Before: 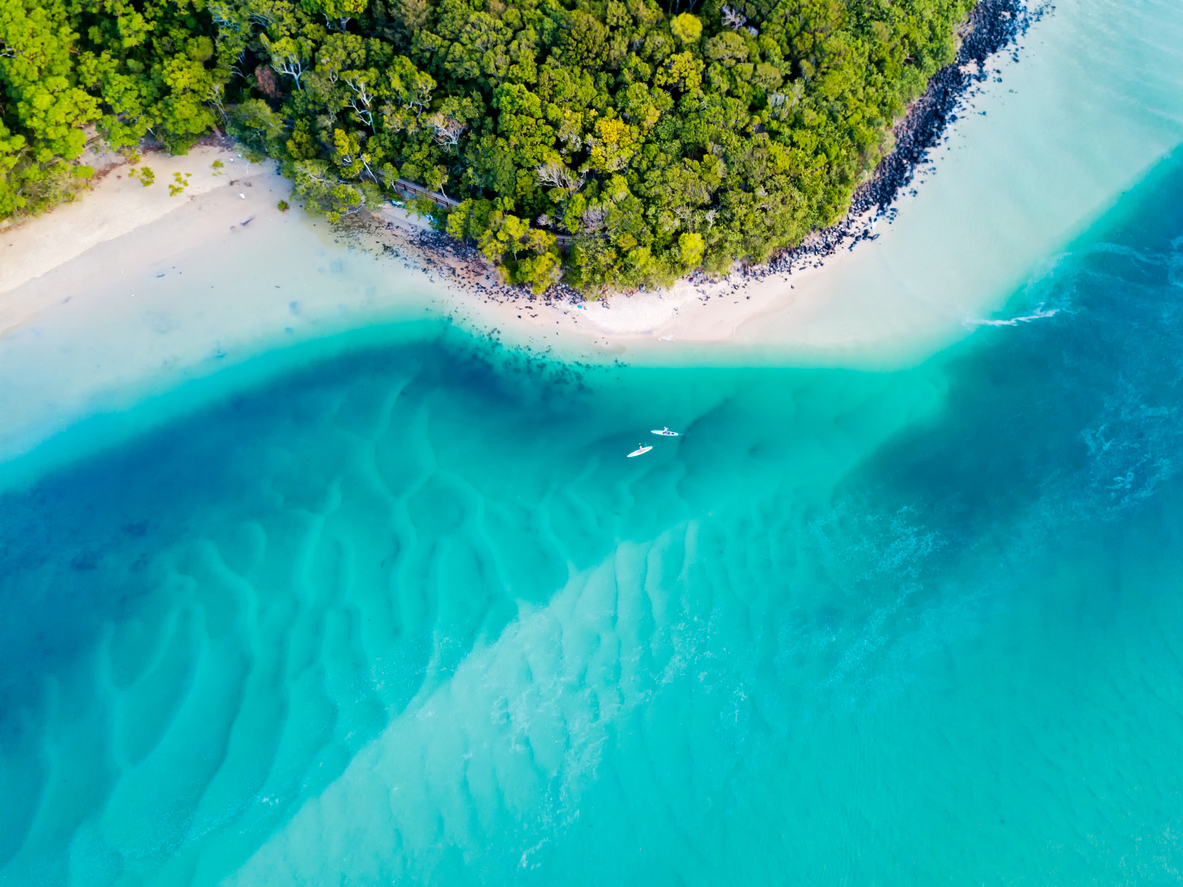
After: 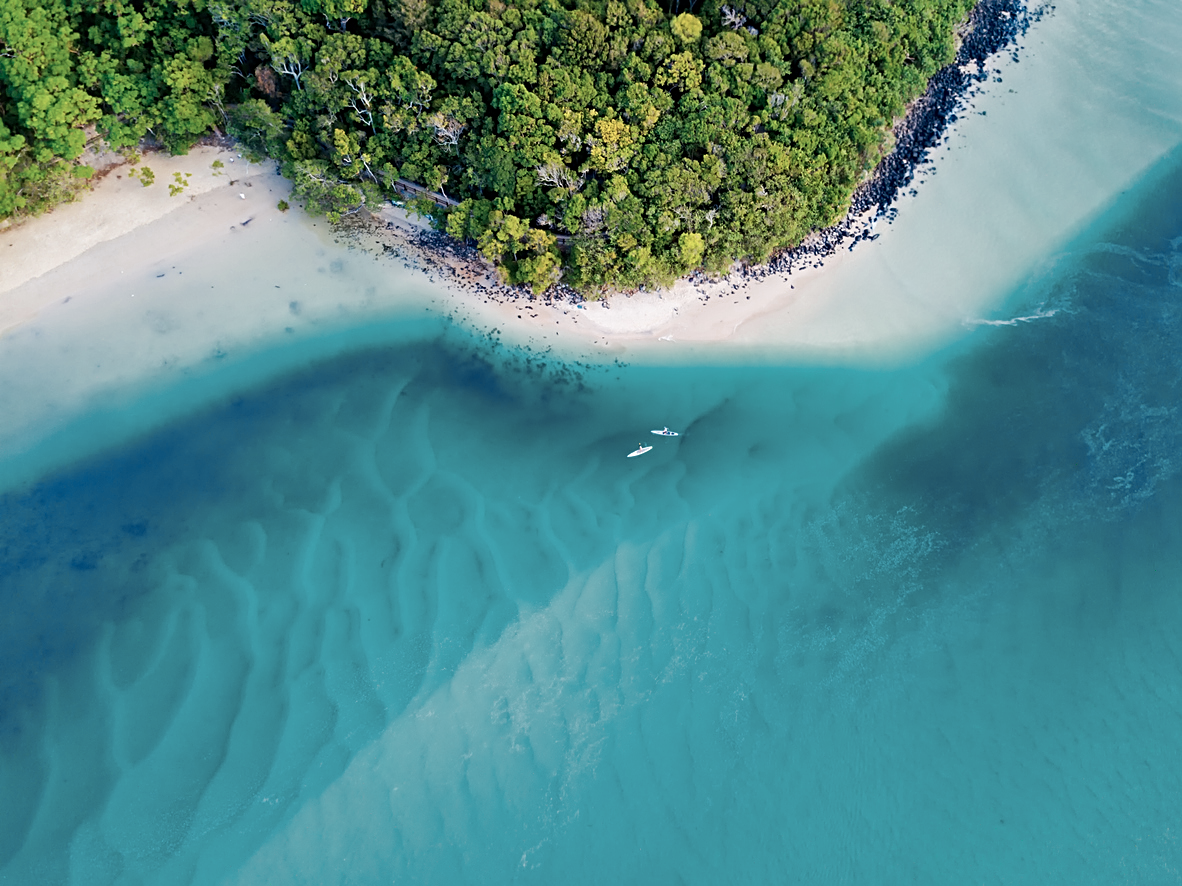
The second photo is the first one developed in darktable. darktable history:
exposure: exposure -0.064 EV, compensate highlight preservation false
color zones: curves: ch0 [(0, 0.5) (0.125, 0.4) (0.25, 0.5) (0.375, 0.4) (0.5, 0.4) (0.625, 0.35) (0.75, 0.35) (0.875, 0.5)]; ch1 [(0, 0.35) (0.125, 0.45) (0.25, 0.35) (0.375, 0.35) (0.5, 0.35) (0.625, 0.35) (0.75, 0.45) (0.875, 0.35)]; ch2 [(0, 0.6) (0.125, 0.5) (0.25, 0.5) (0.375, 0.6) (0.5, 0.6) (0.625, 0.5) (0.75, 0.5) (0.875, 0.5)]
sharpen: on, module defaults
